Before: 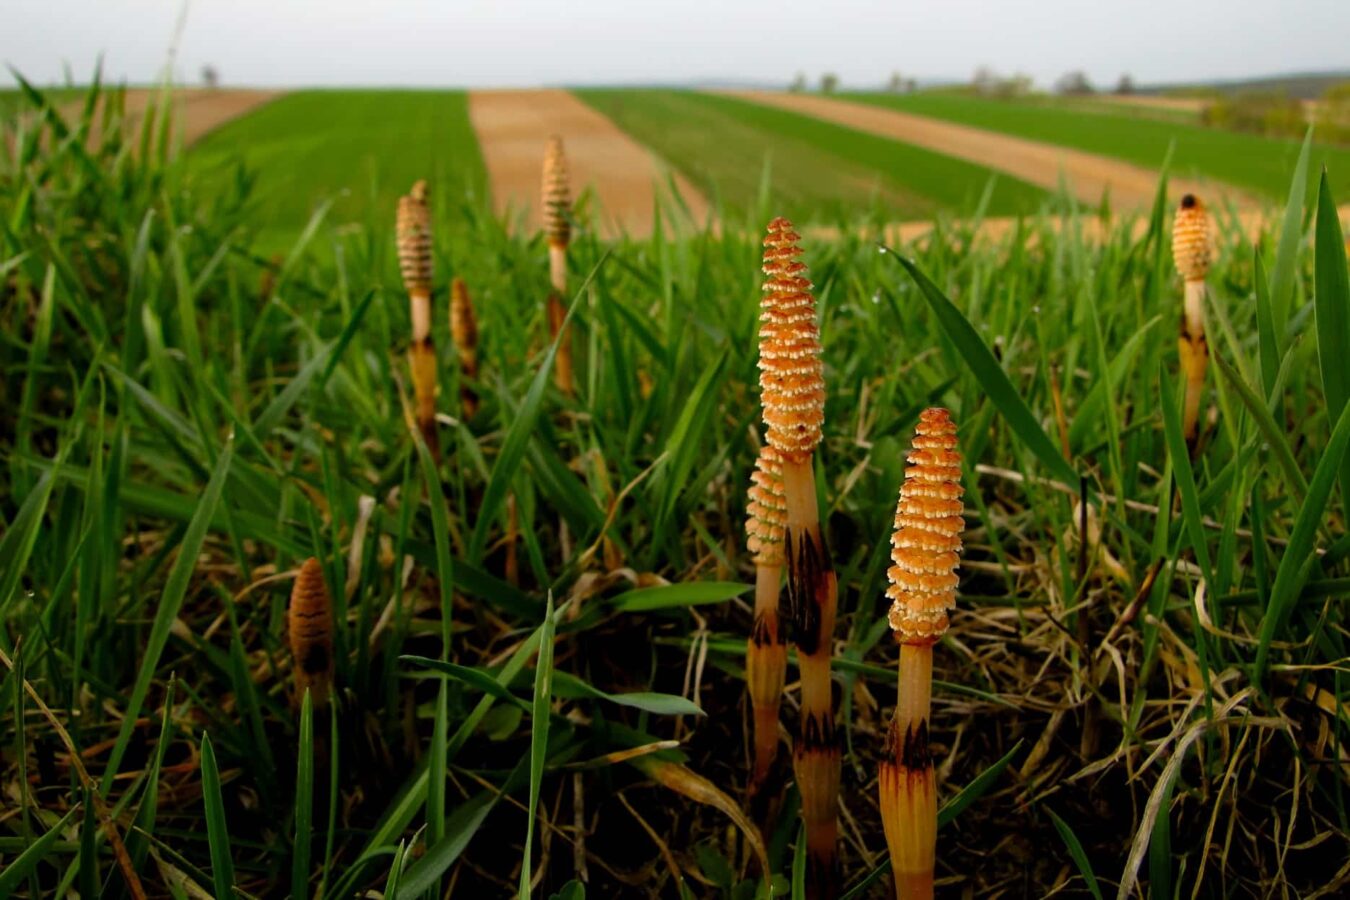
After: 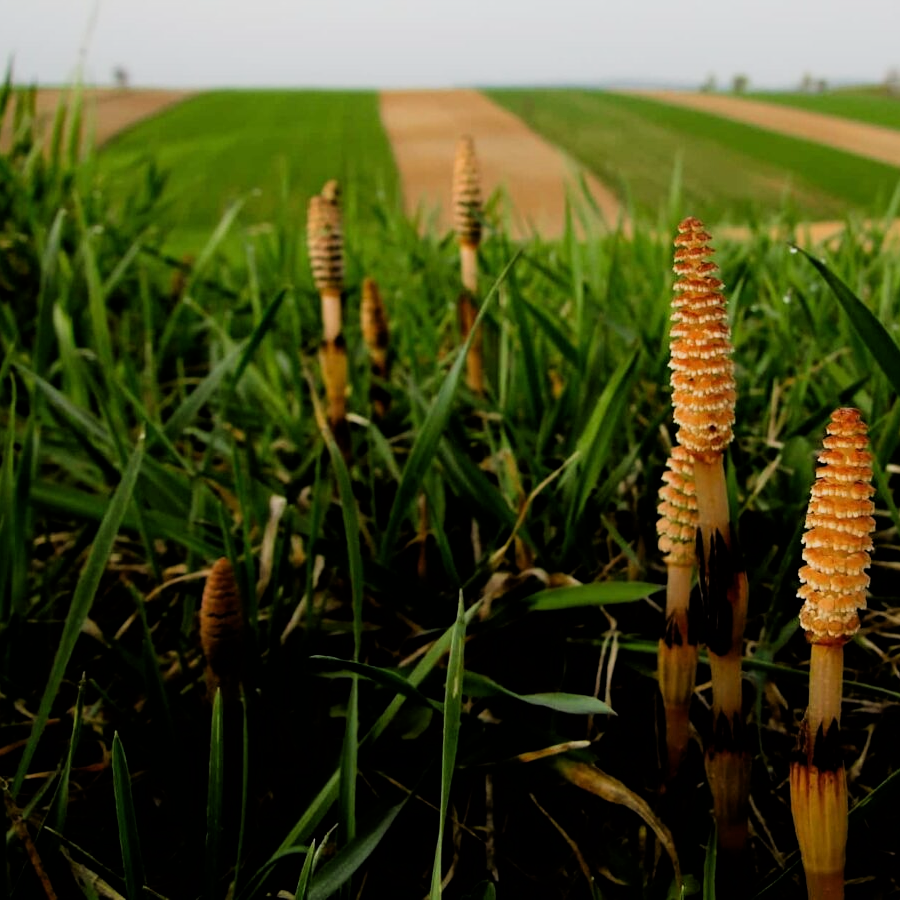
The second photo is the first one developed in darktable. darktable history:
filmic rgb: black relative exposure -5 EV, hardness 2.88, contrast 1.3, highlights saturation mix -30%
crop and rotate: left 6.617%, right 26.717%
